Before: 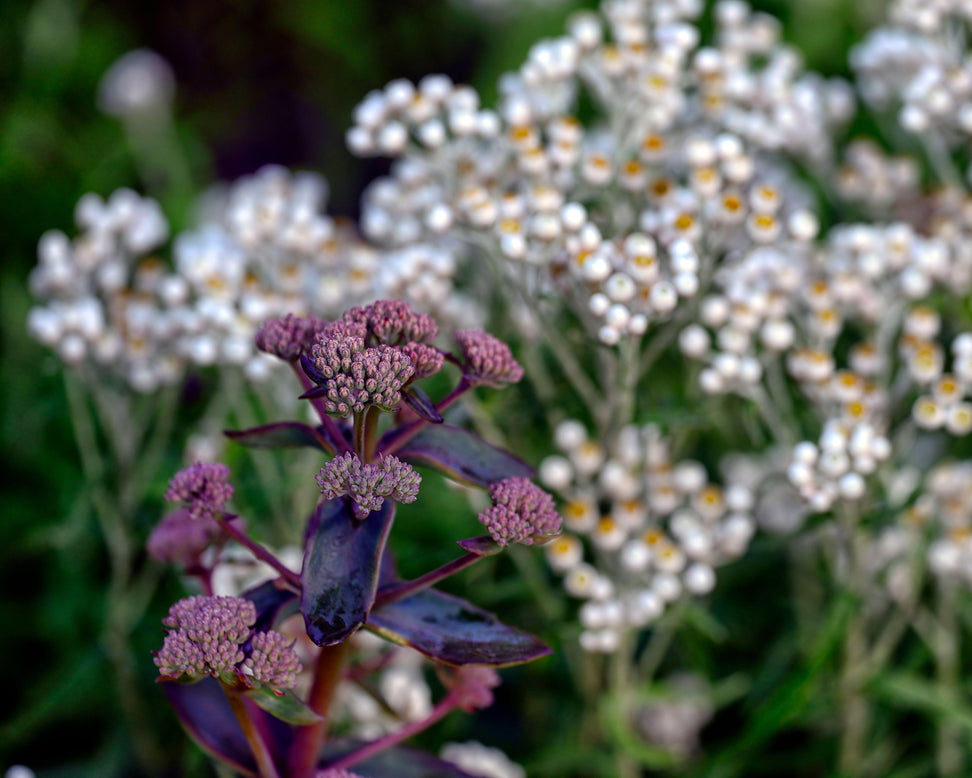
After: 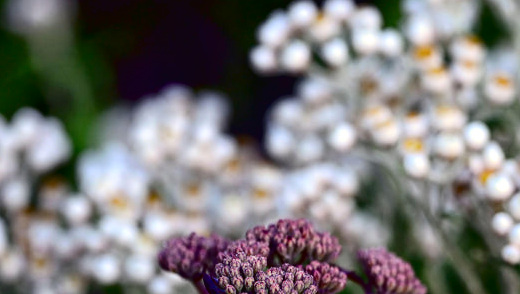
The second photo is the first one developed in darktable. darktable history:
tone curve: curves: ch0 [(0, 0) (0.003, 0.02) (0.011, 0.021) (0.025, 0.022) (0.044, 0.023) (0.069, 0.026) (0.1, 0.04) (0.136, 0.06) (0.177, 0.092) (0.224, 0.127) (0.277, 0.176) (0.335, 0.258) (0.399, 0.349) (0.468, 0.444) (0.543, 0.546) (0.623, 0.649) (0.709, 0.754) (0.801, 0.842) (0.898, 0.922) (1, 1)], color space Lab, independent channels, preserve colors none
crop: left 10.028%, top 10.522%, right 36.402%, bottom 51.651%
